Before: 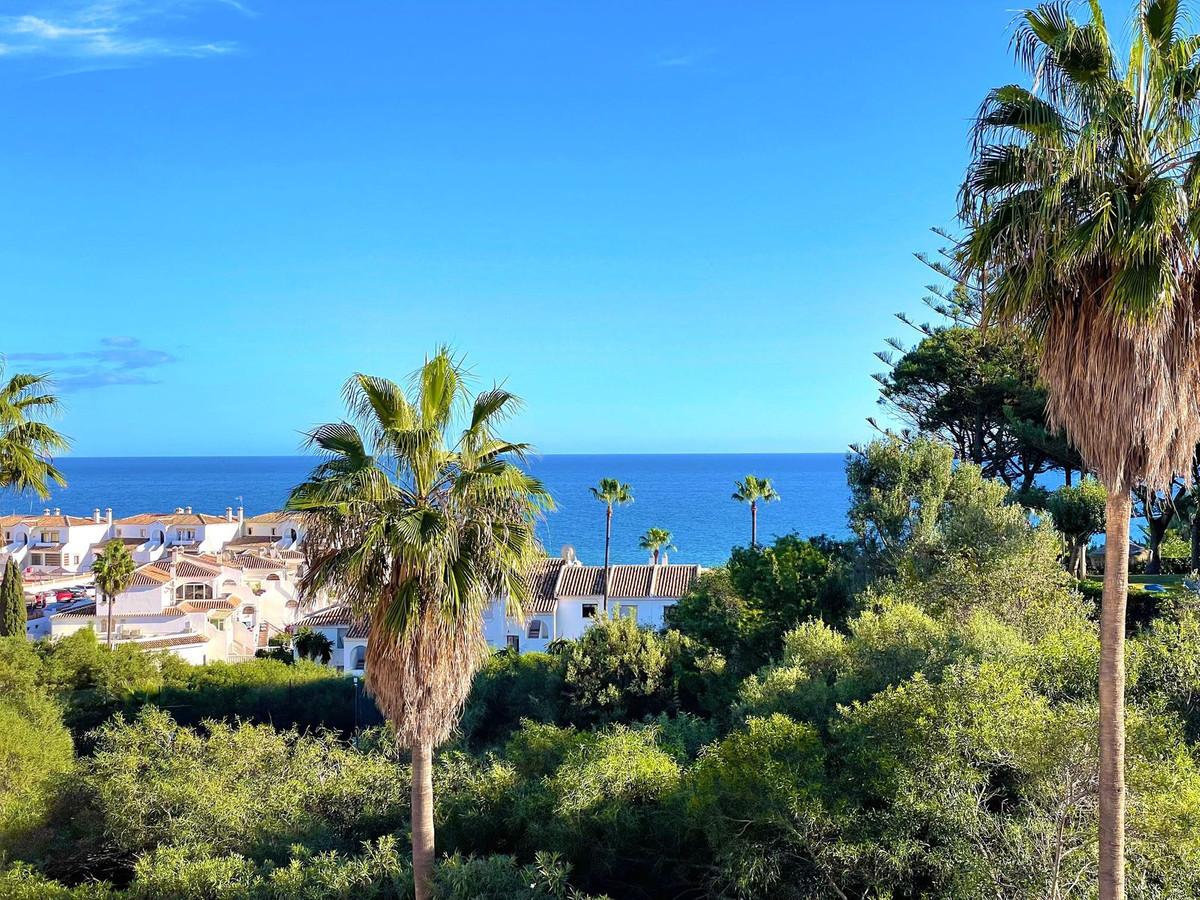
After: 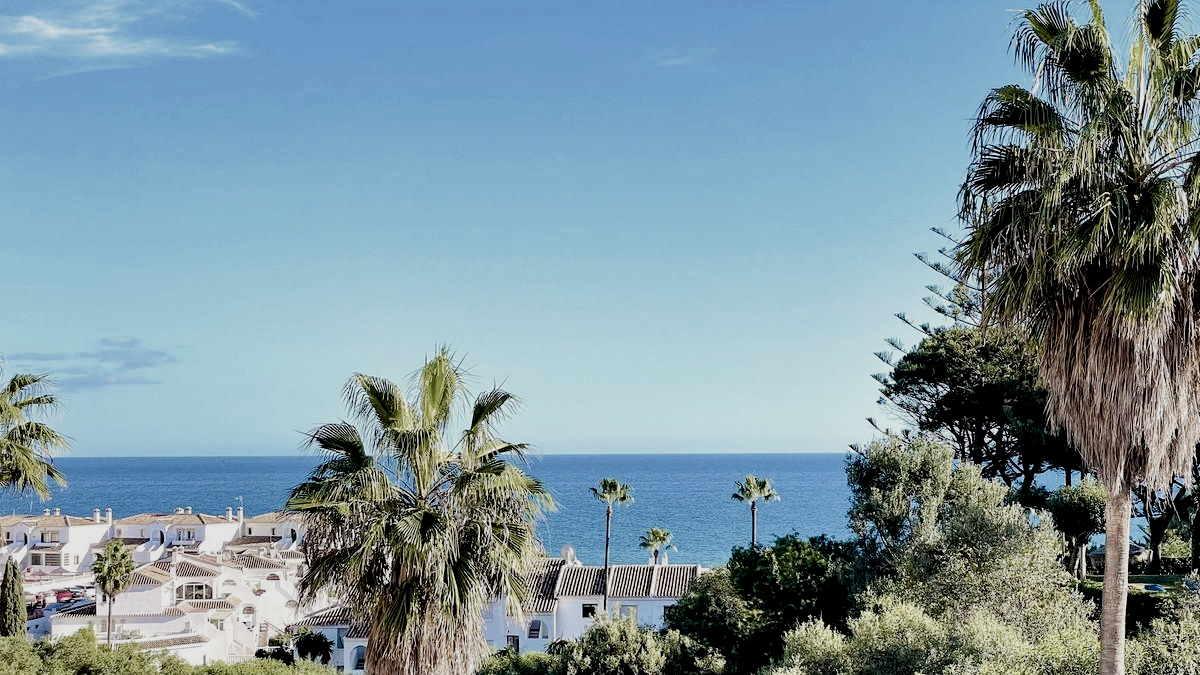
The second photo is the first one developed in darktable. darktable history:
local contrast: highlights 107%, shadows 101%, detail 120%, midtone range 0.2
crop: bottom 24.707%
color zones: curves: ch1 [(0.25, 0.5) (0.747, 0.71)]
filmic rgb: black relative exposure -5.07 EV, white relative exposure 3.99 EV, hardness 2.89, contrast 1.203, highlights saturation mix -28.89%, preserve chrominance no, color science v5 (2021)
